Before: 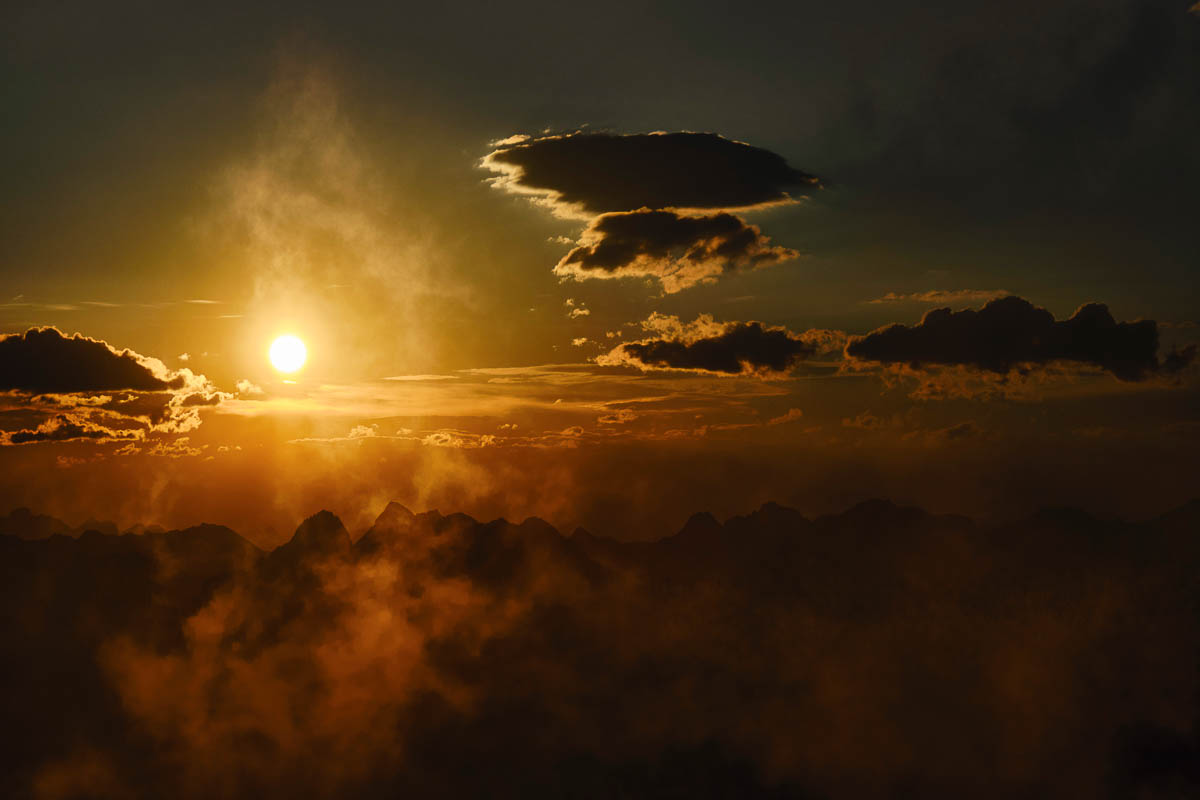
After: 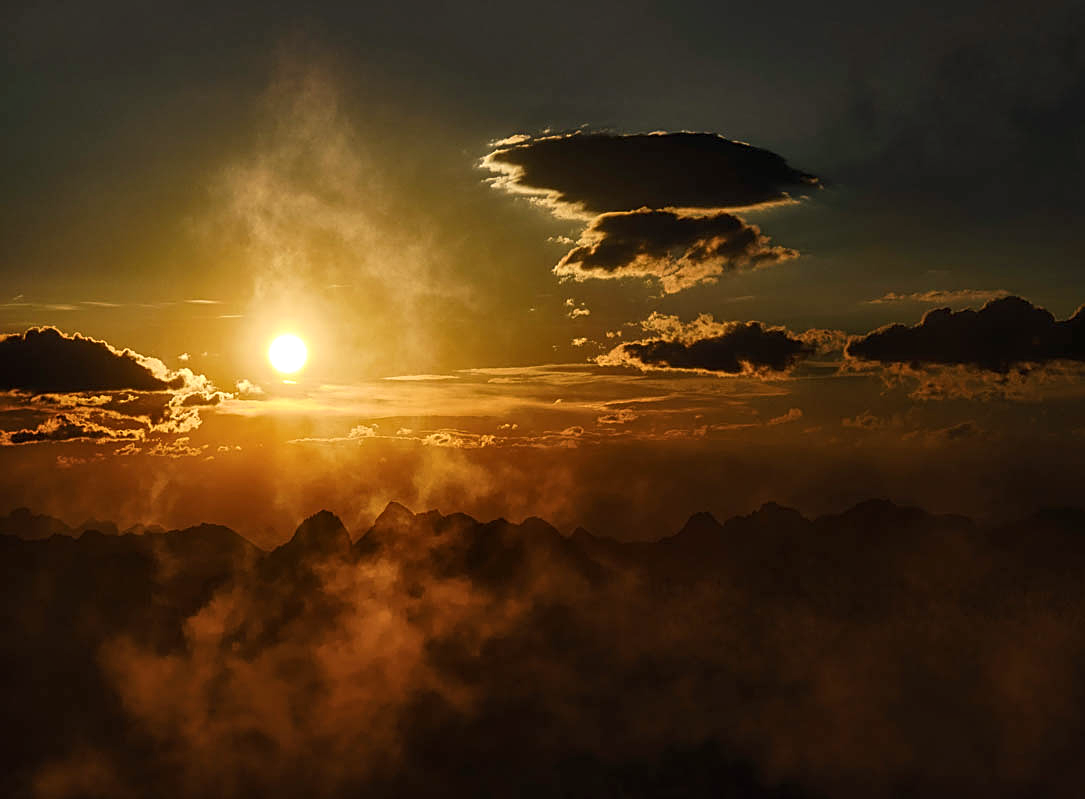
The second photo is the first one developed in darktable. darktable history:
sharpen: on, module defaults
crop: right 9.509%, bottom 0.031%
white balance: red 0.984, blue 1.059
local contrast: on, module defaults
